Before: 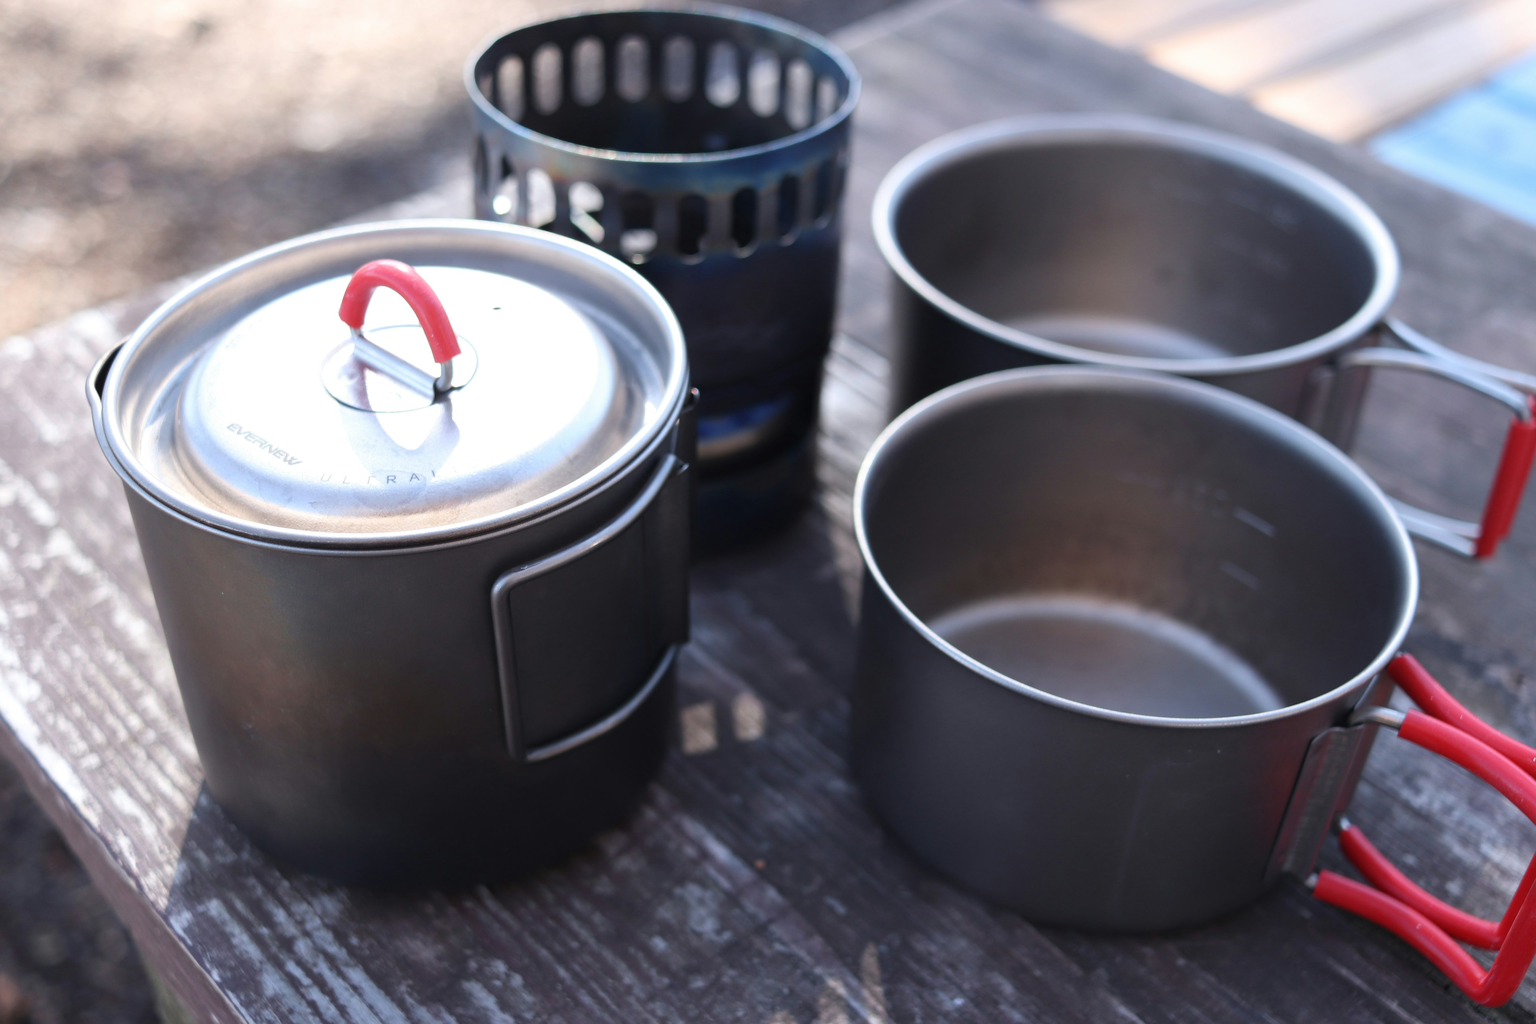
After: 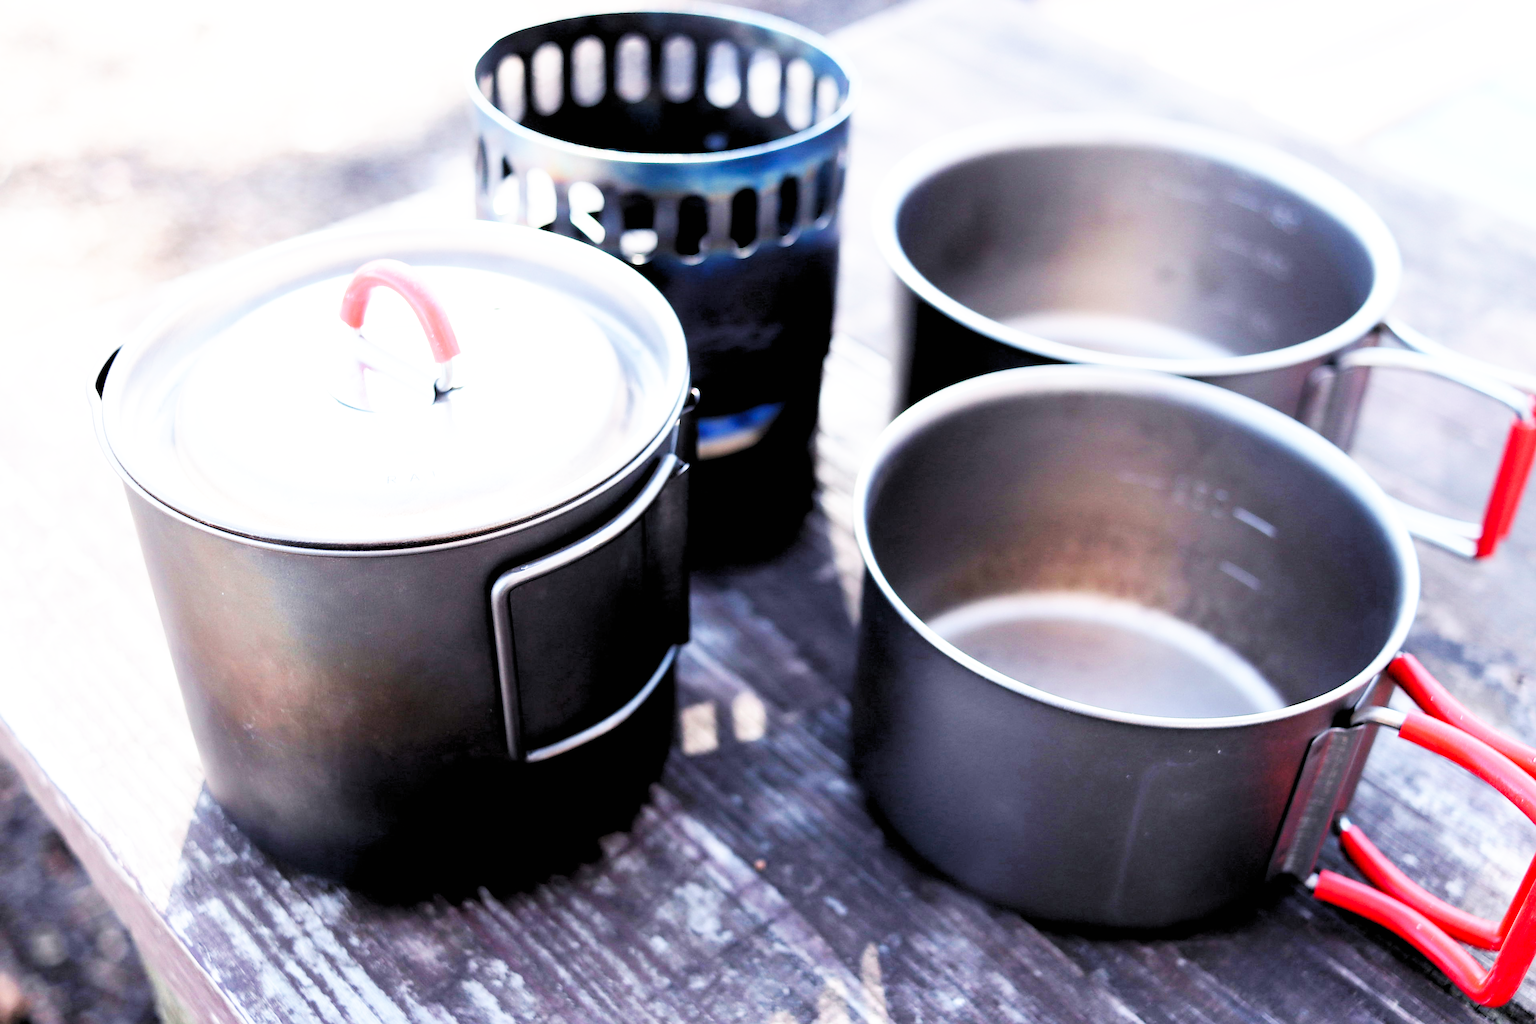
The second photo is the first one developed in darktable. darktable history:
sharpen: on, module defaults
base curve: curves: ch0 [(0, 0) (0.007, 0.004) (0.027, 0.03) (0.046, 0.07) (0.207, 0.54) (0.442, 0.872) (0.673, 0.972) (1, 1)], preserve colors none
tone equalizer: -8 EV -0.417 EV, -7 EV -0.389 EV, -6 EV -0.333 EV, -5 EV -0.222 EV, -3 EV 0.222 EV, -2 EV 0.333 EV, -1 EV 0.389 EV, +0 EV 0.417 EV, edges refinement/feathering 500, mask exposure compensation -1.57 EV, preserve details no
exposure: black level correction 0.001, exposure 0.5 EV, compensate exposure bias true, compensate highlight preservation false
rgb levels: preserve colors sum RGB, levels [[0.038, 0.433, 0.934], [0, 0.5, 1], [0, 0.5, 1]]
